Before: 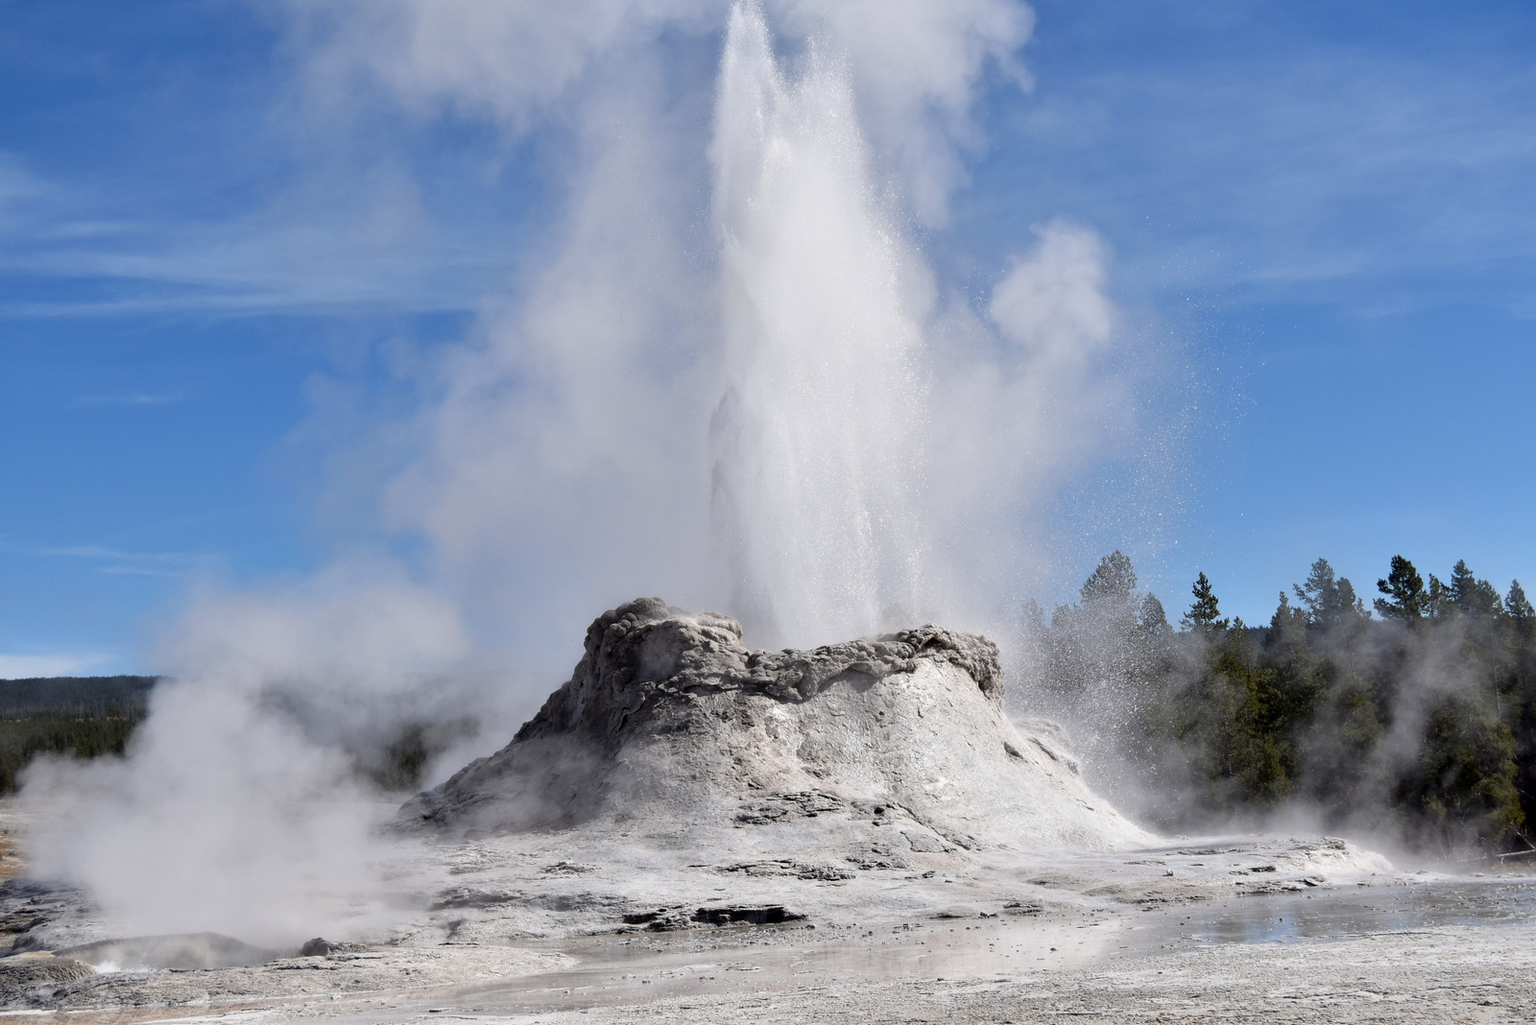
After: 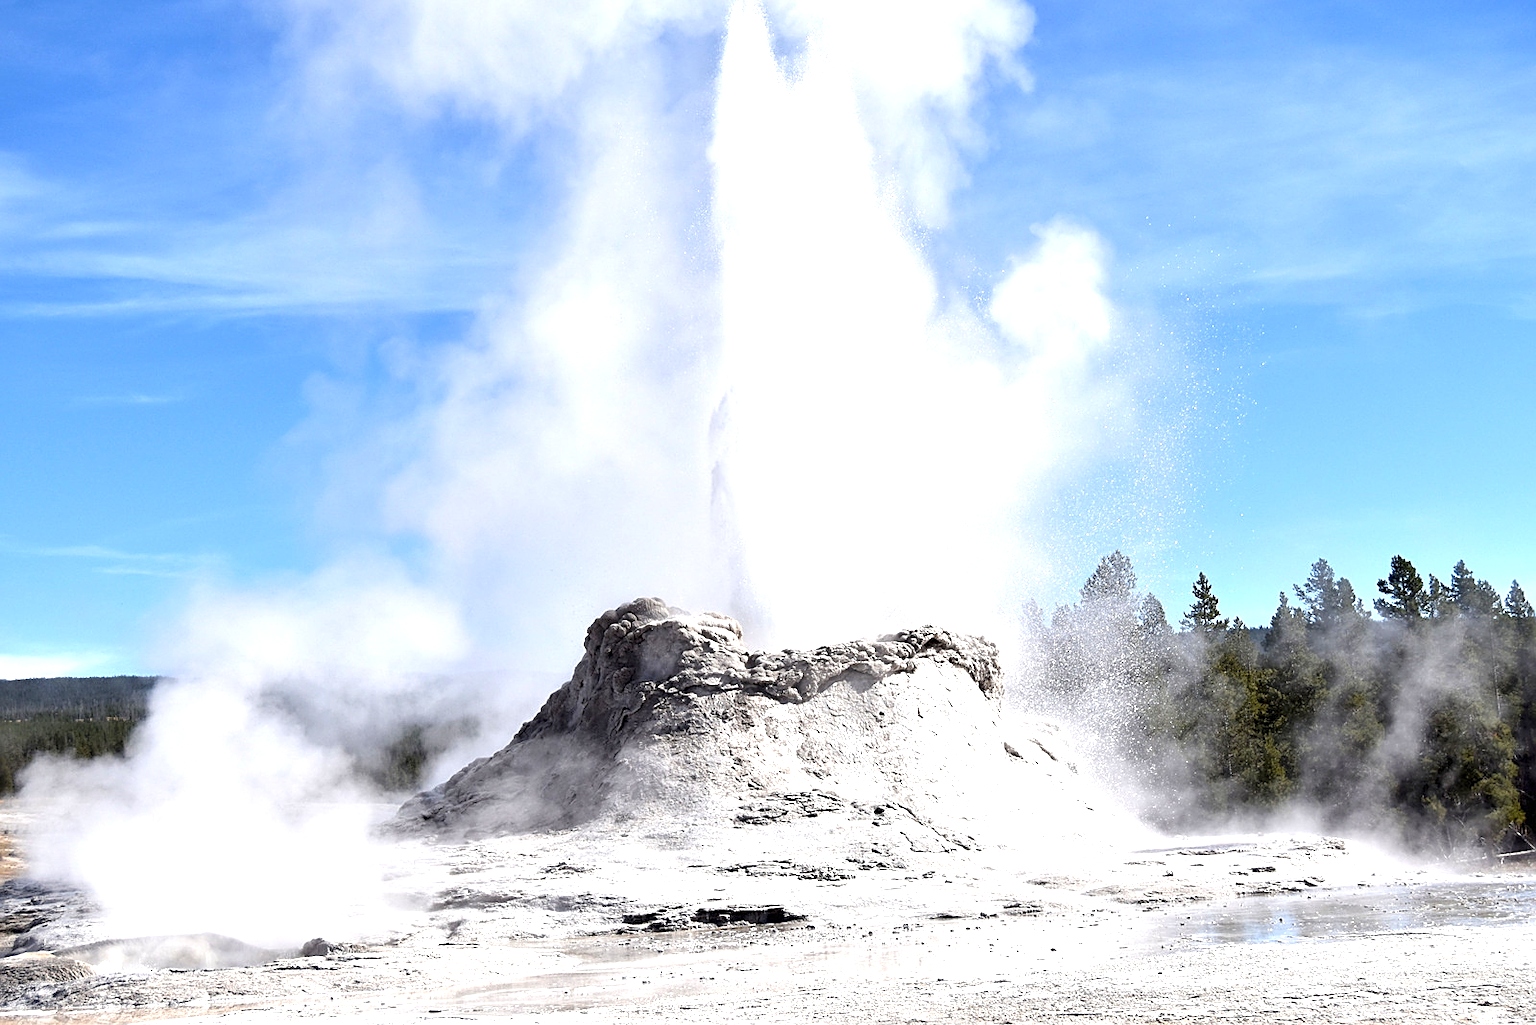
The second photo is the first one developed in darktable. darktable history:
exposure: black level correction 0, exposure 1.199 EV, compensate exposure bias true, compensate highlight preservation false
sharpen: amount 0.559
